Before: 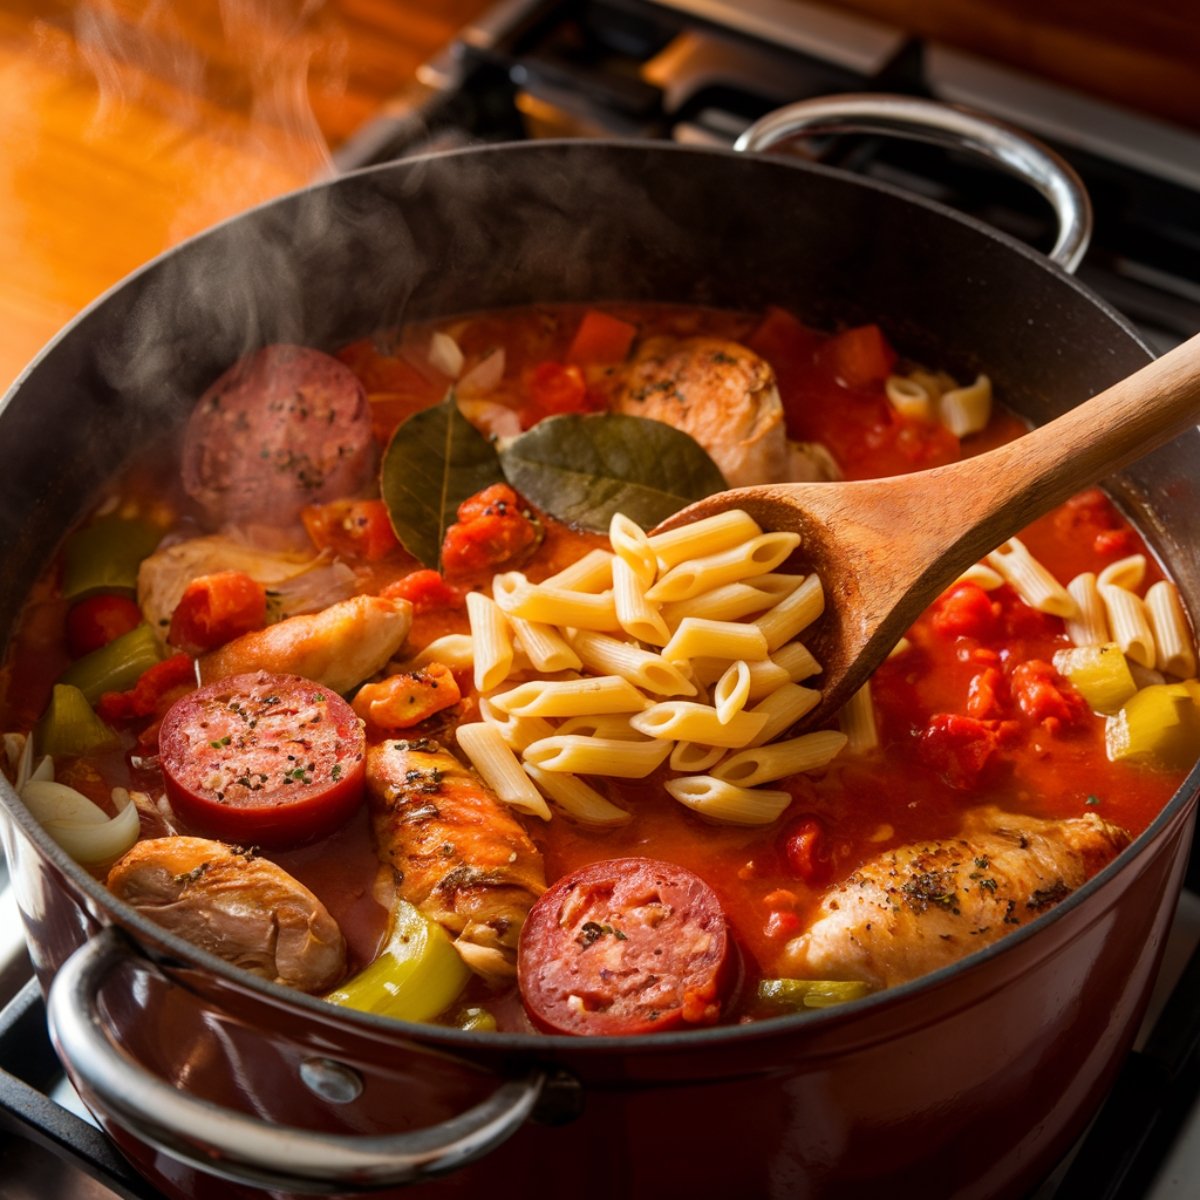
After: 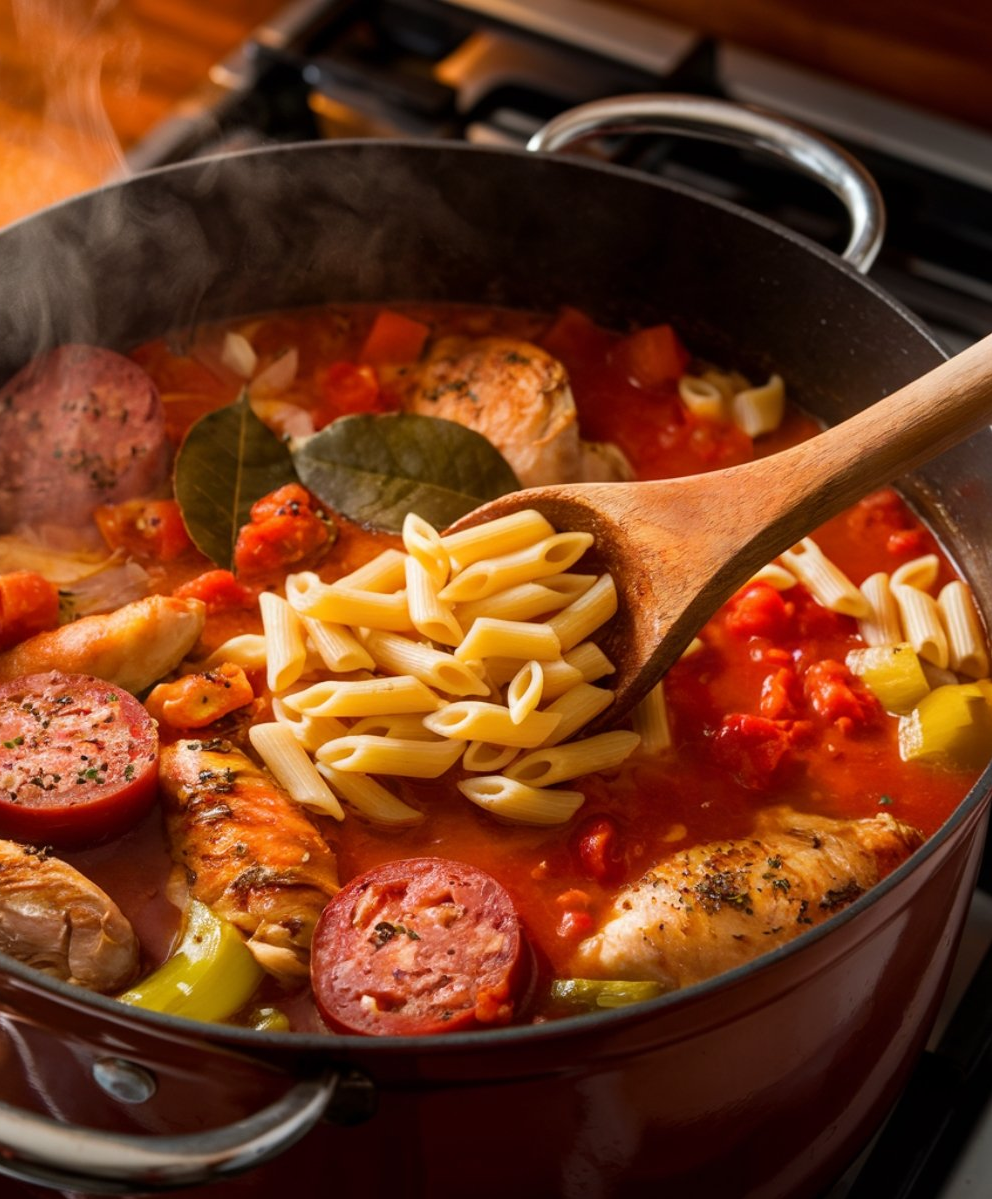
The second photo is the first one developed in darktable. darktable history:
crop: left 17.261%, bottom 0.019%
